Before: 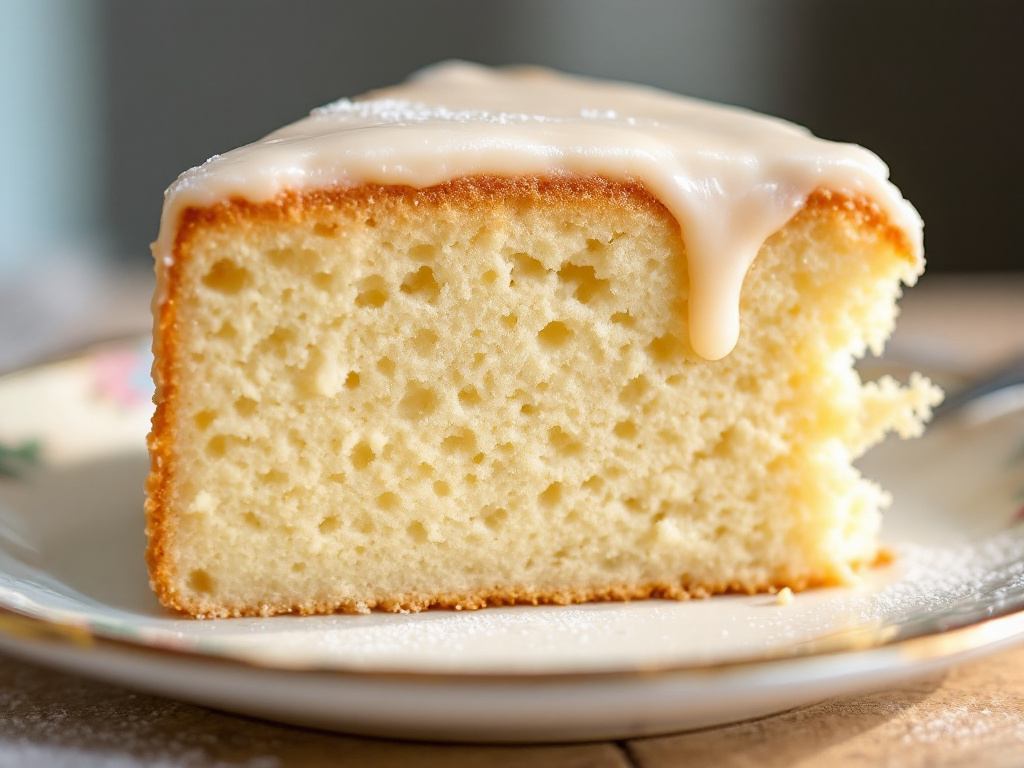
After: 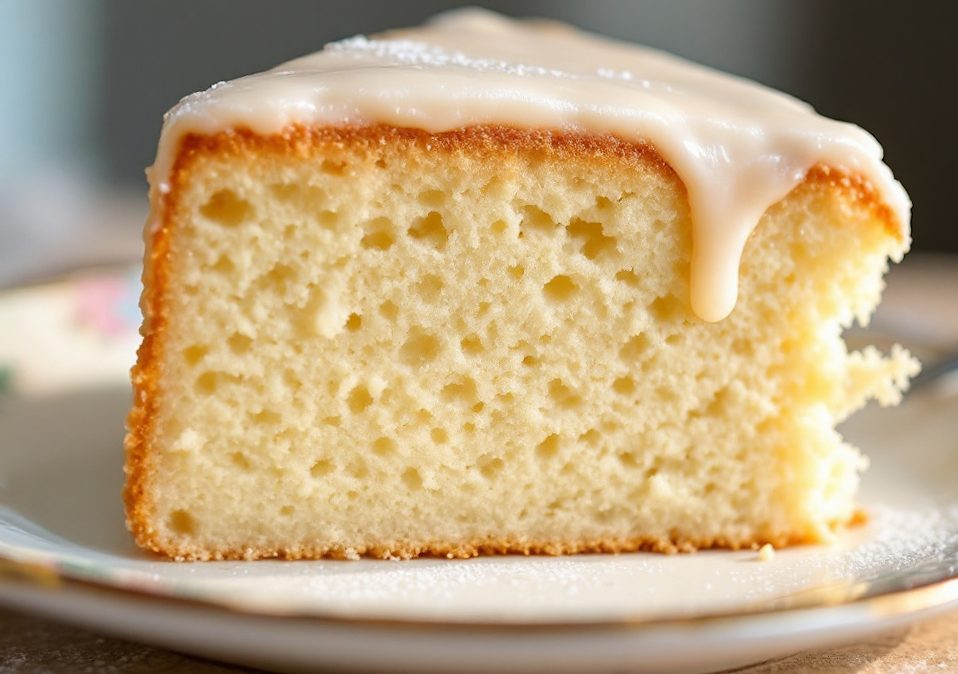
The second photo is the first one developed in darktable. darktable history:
crop and rotate: angle -2.38°
rotate and perspective: rotation 0.679°, lens shift (horizontal) 0.136, crop left 0.009, crop right 0.991, crop top 0.078, crop bottom 0.95
